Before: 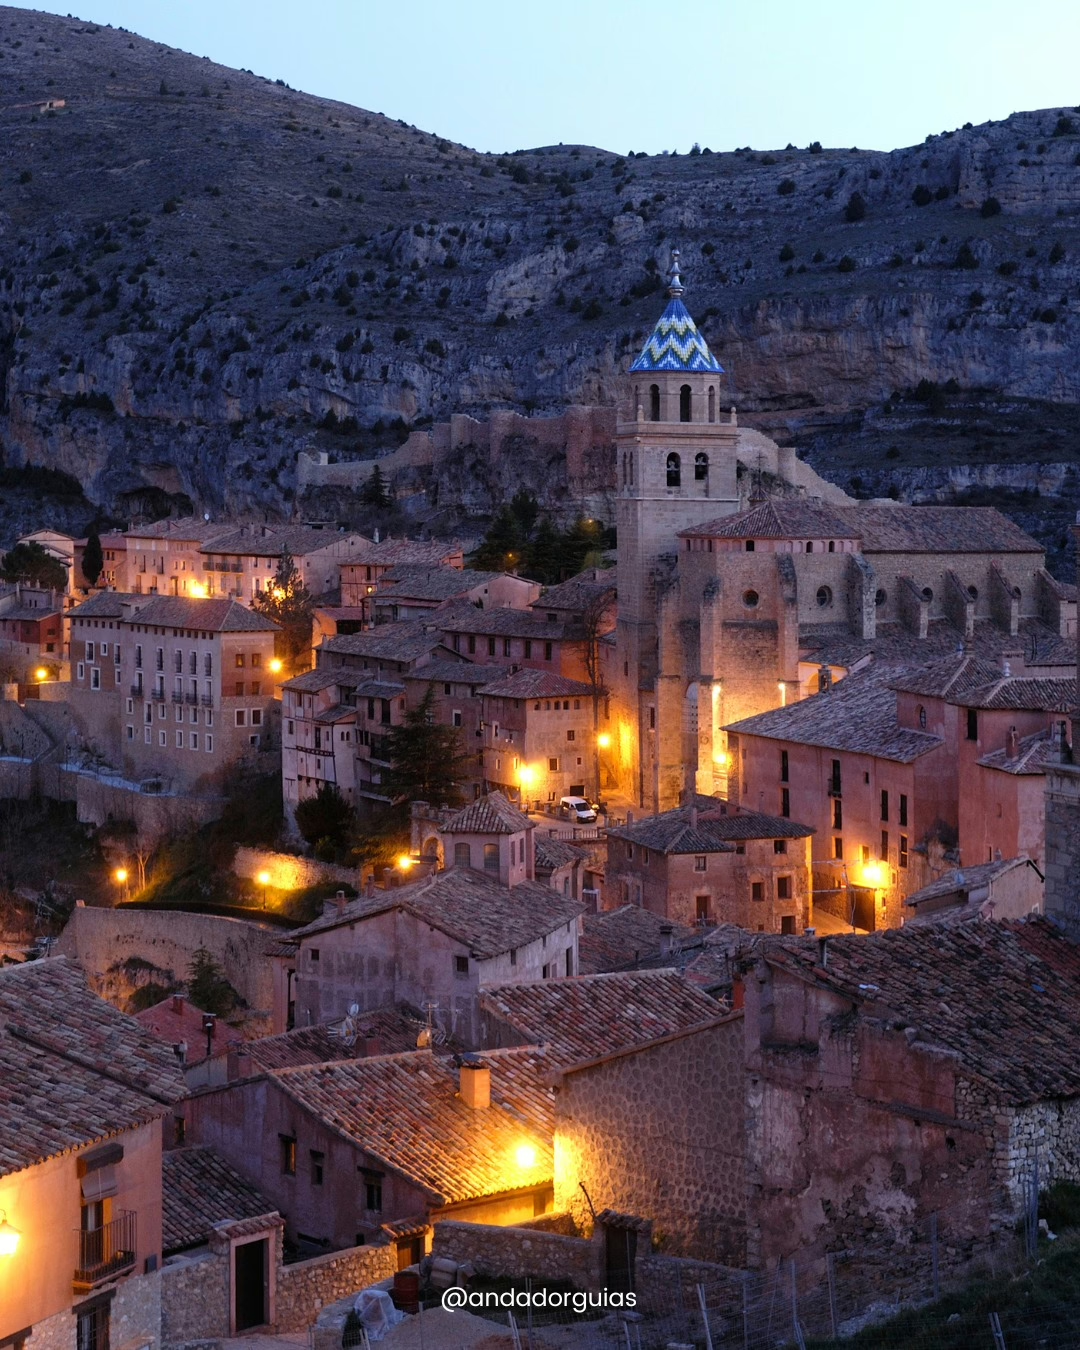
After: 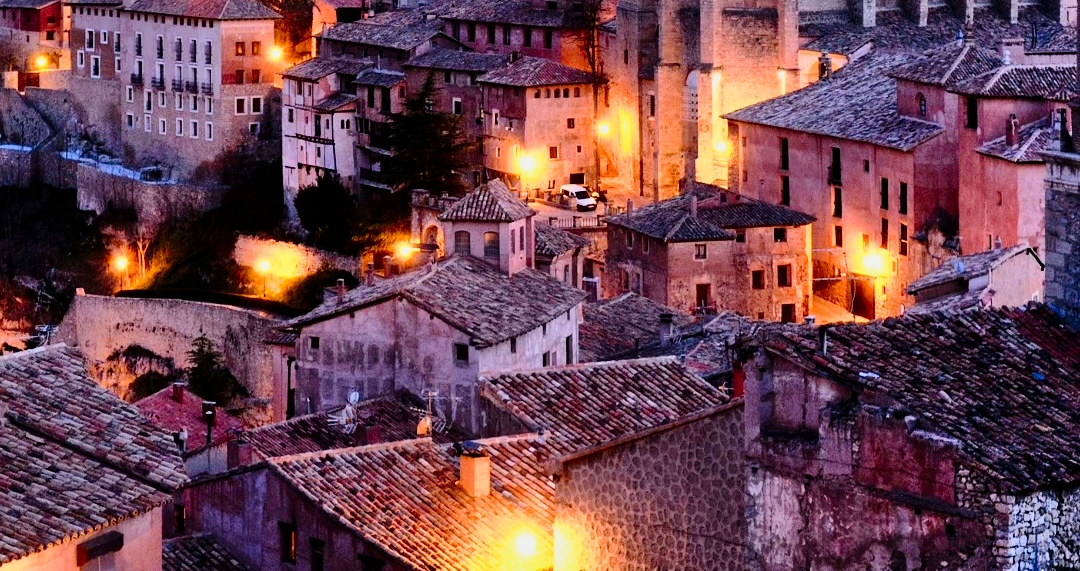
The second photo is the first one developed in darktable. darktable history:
color correction: highlights b* 0.05
tone curve: curves: ch0 [(0, 0) (0.058, 0.027) (0.214, 0.183) (0.304, 0.288) (0.561, 0.554) (0.687, 0.677) (0.768, 0.768) (0.858, 0.861) (0.986, 0.957)]; ch1 [(0, 0) (0.172, 0.123) (0.312, 0.296) (0.437, 0.429) (0.471, 0.469) (0.502, 0.5) (0.513, 0.515) (0.583, 0.604) (0.631, 0.659) (0.703, 0.721) (0.889, 0.924) (1, 1)]; ch2 [(0, 0) (0.411, 0.424) (0.485, 0.497) (0.502, 0.5) (0.517, 0.511) (0.566, 0.573) (0.622, 0.613) (0.709, 0.677) (1, 1)], preserve colors none
shadows and highlights: soften with gaussian
exposure: black level correction 0, exposure 1.097 EV, compensate highlight preservation false
filmic rgb: middle gray luminance 28.85%, black relative exposure -10.4 EV, white relative exposure 5.47 EV, target black luminance 0%, hardness 3.94, latitude 2.03%, contrast 1.123, highlights saturation mix 5.14%, shadows ↔ highlights balance 14.7%
crop: top 45.391%, bottom 12.246%
contrast brightness saturation: contrast 0.211, brightness -0.106, saturation 0.211
